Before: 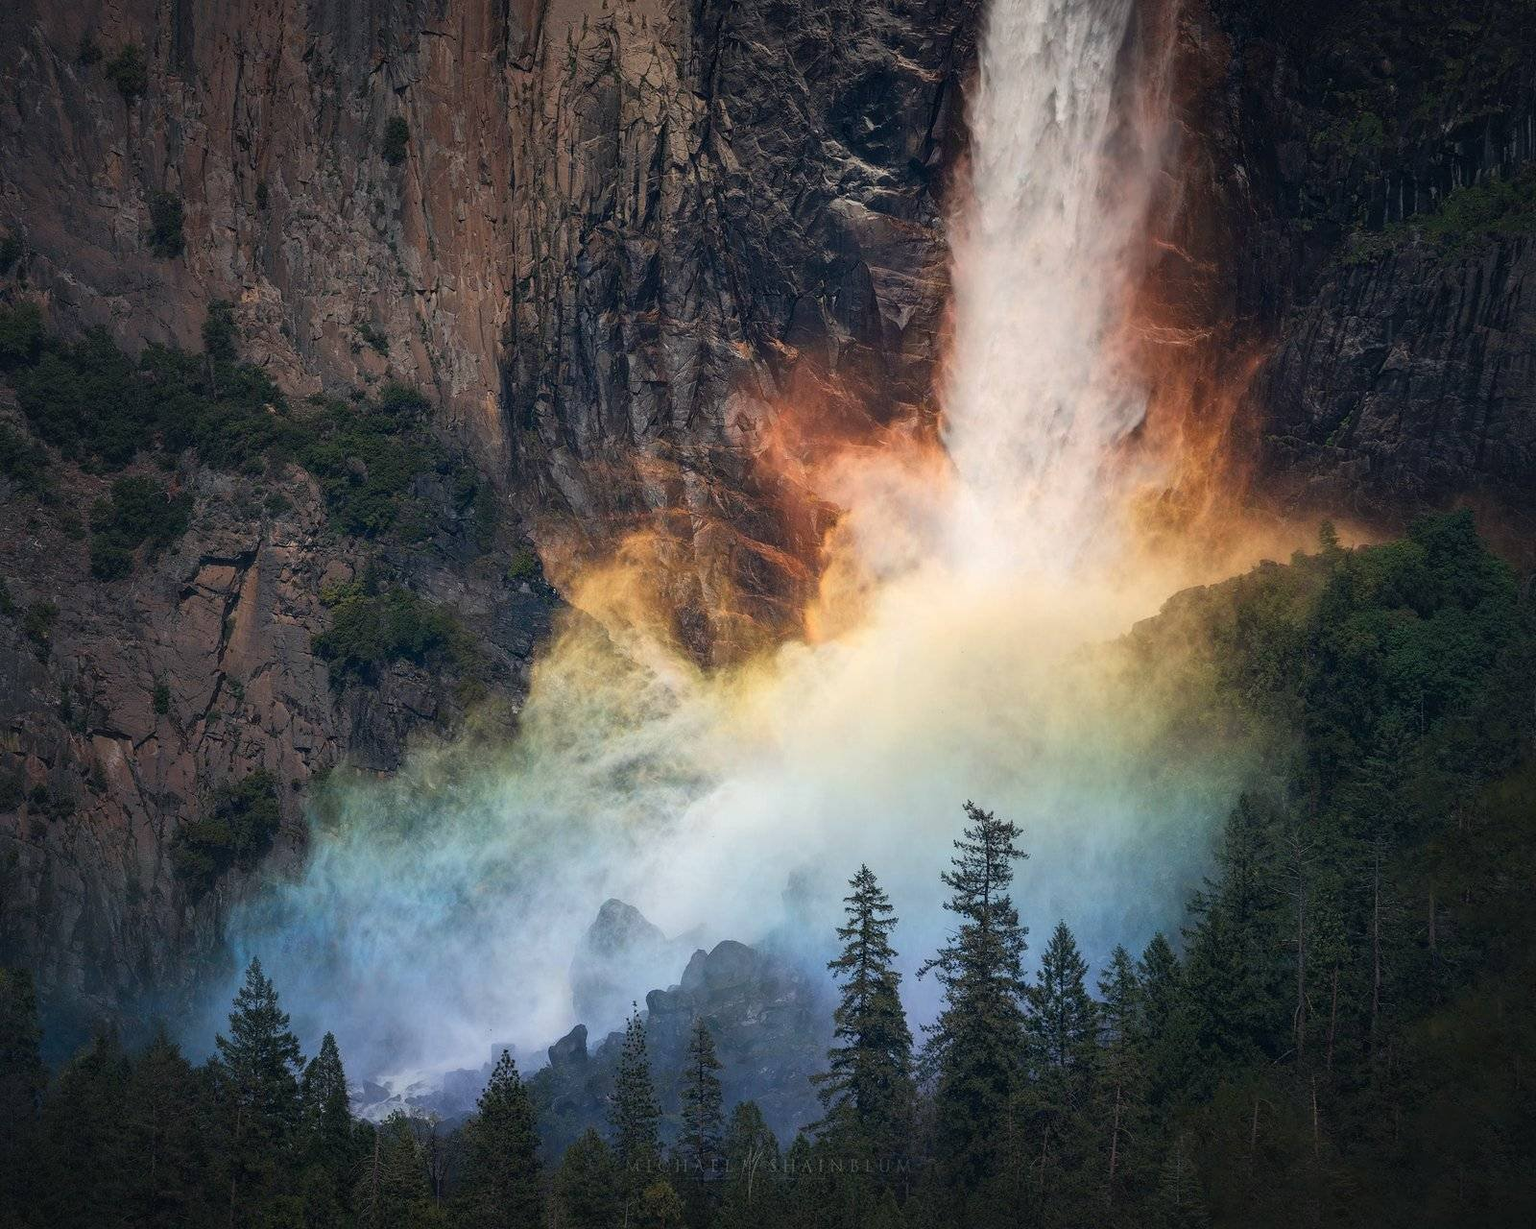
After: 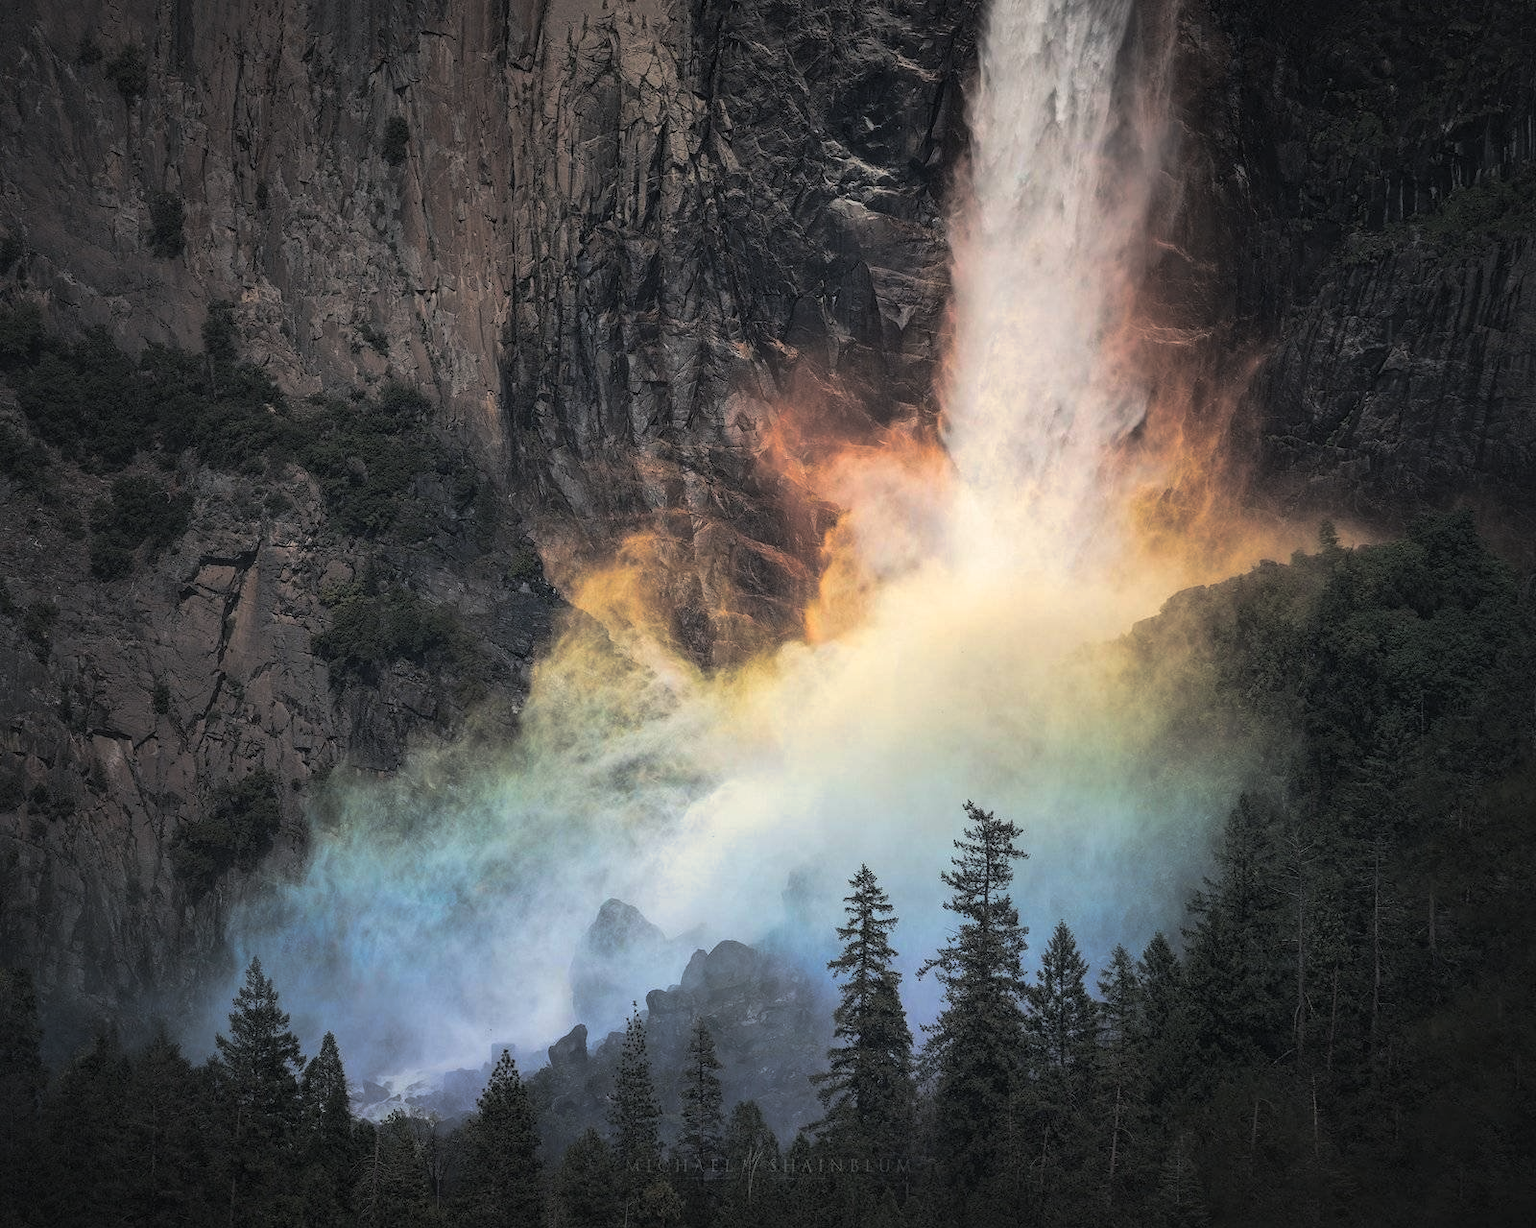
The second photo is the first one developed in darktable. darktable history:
bloom: size 3%, threshold 100%, strength 0%
split-toning: shadows › hue 43.2°, shadows › saturation 0, highlights › hue 50.4°, highlights › saturation 1
